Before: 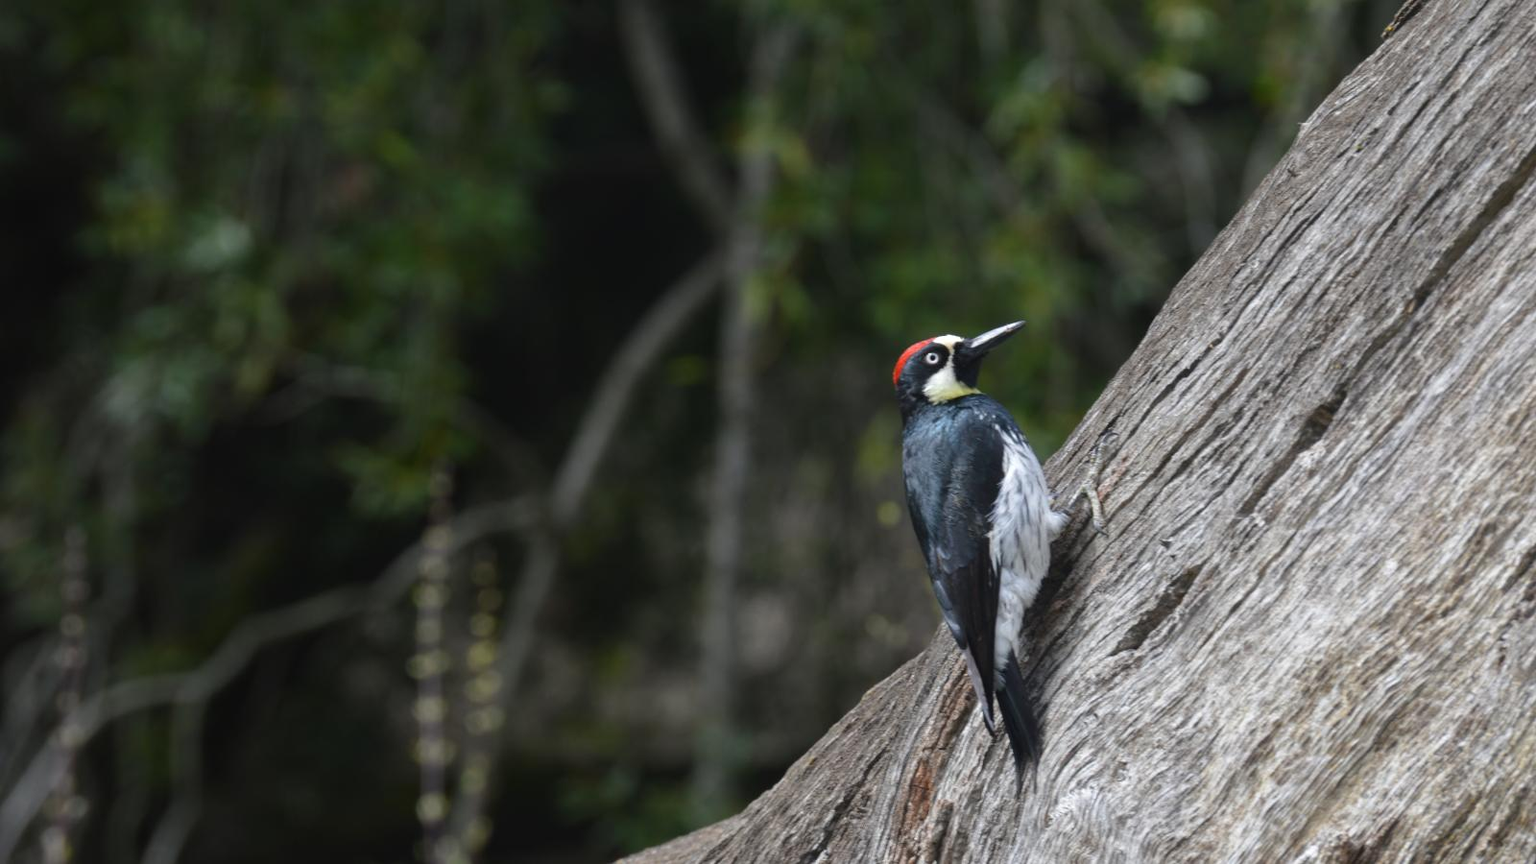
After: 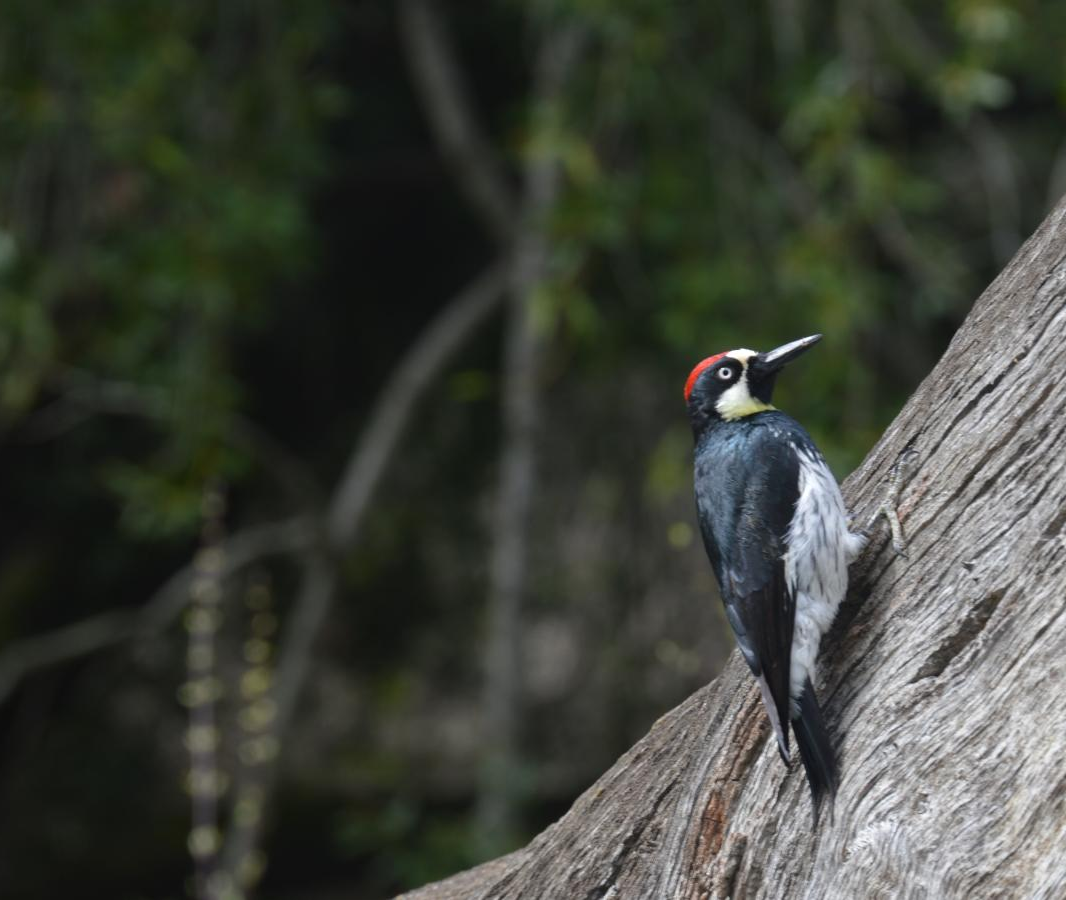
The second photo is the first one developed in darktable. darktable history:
crop: left 15.423%, right 17.897%
